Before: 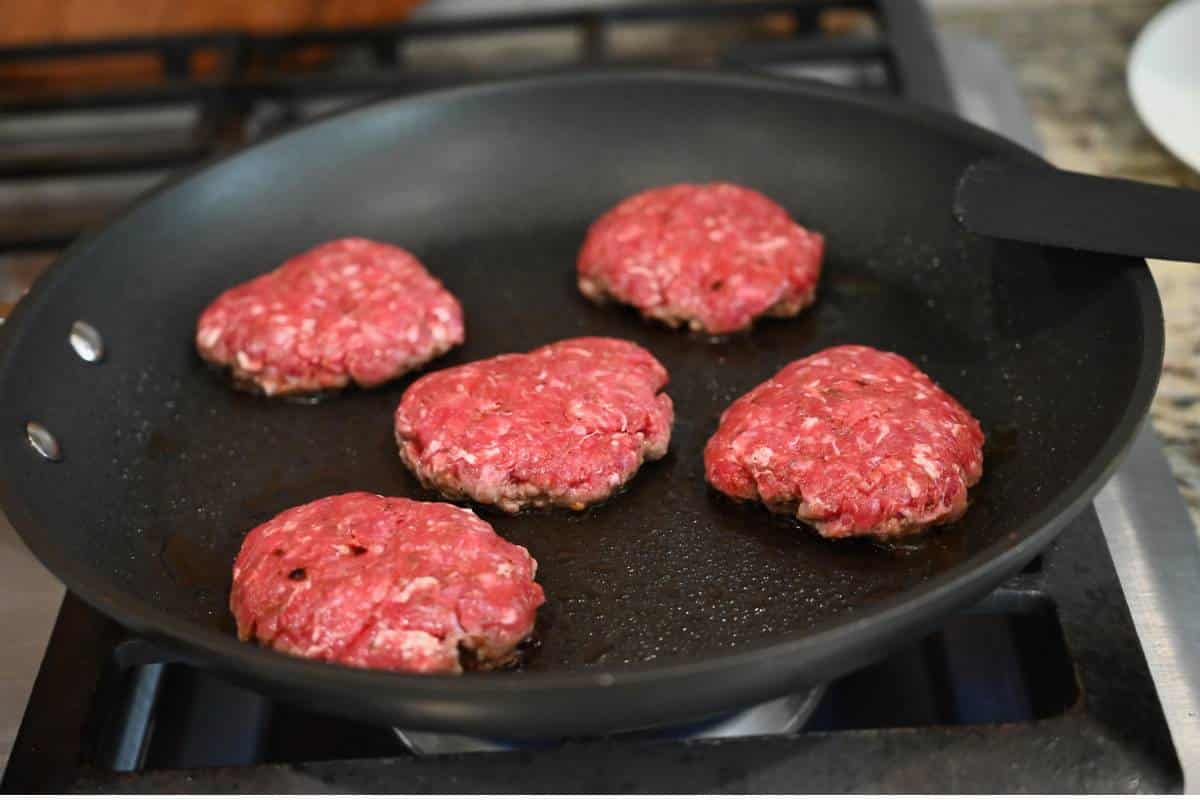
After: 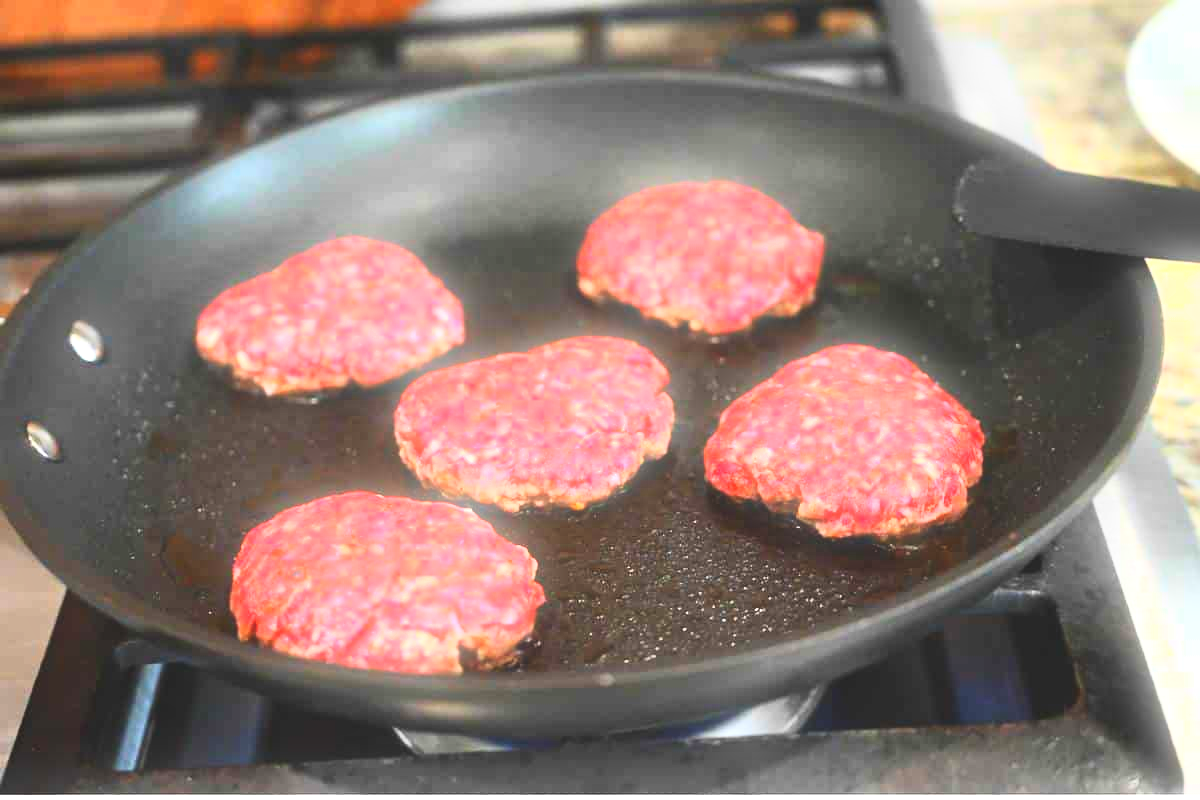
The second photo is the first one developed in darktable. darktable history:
bloom: size 5%, threshold 95%, strength 15%
contrast brightness saturation: contrast 0.24, brightness 0.26, saturation 0.39
shadows and highlights: shadows -30, highlights 30
exposure: black level correction -0.005, exposure 1.002 EV, compensate highlight preservation false
